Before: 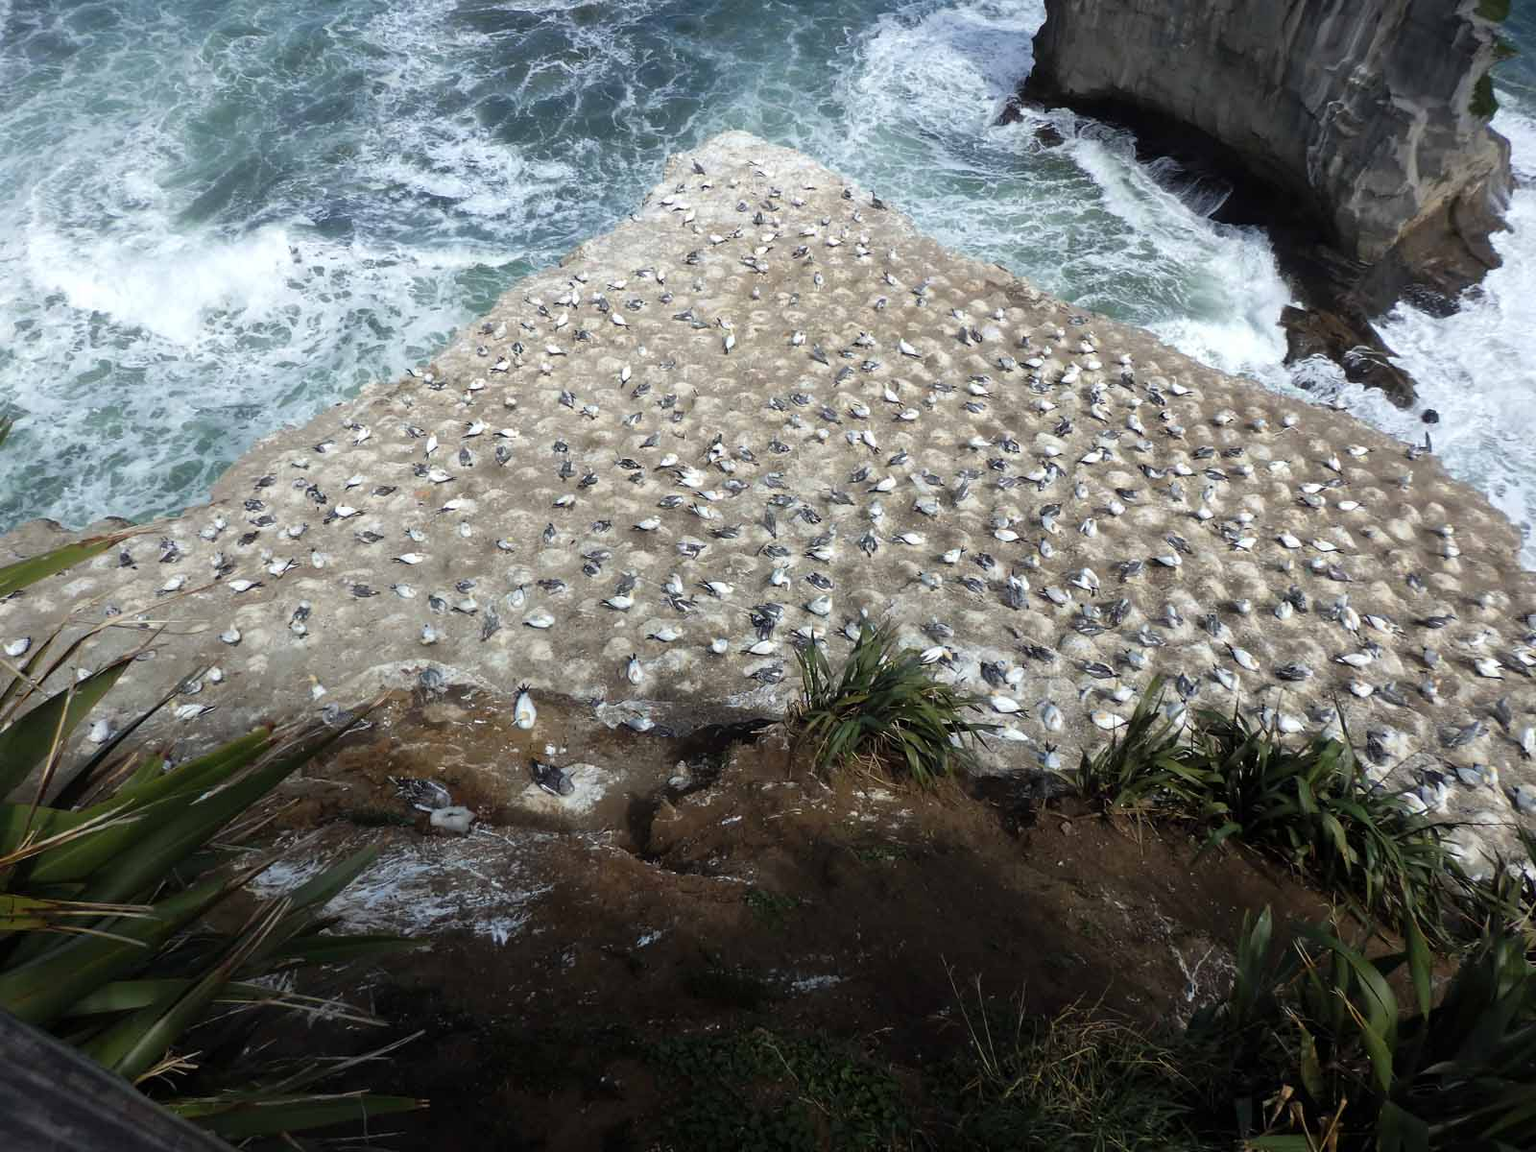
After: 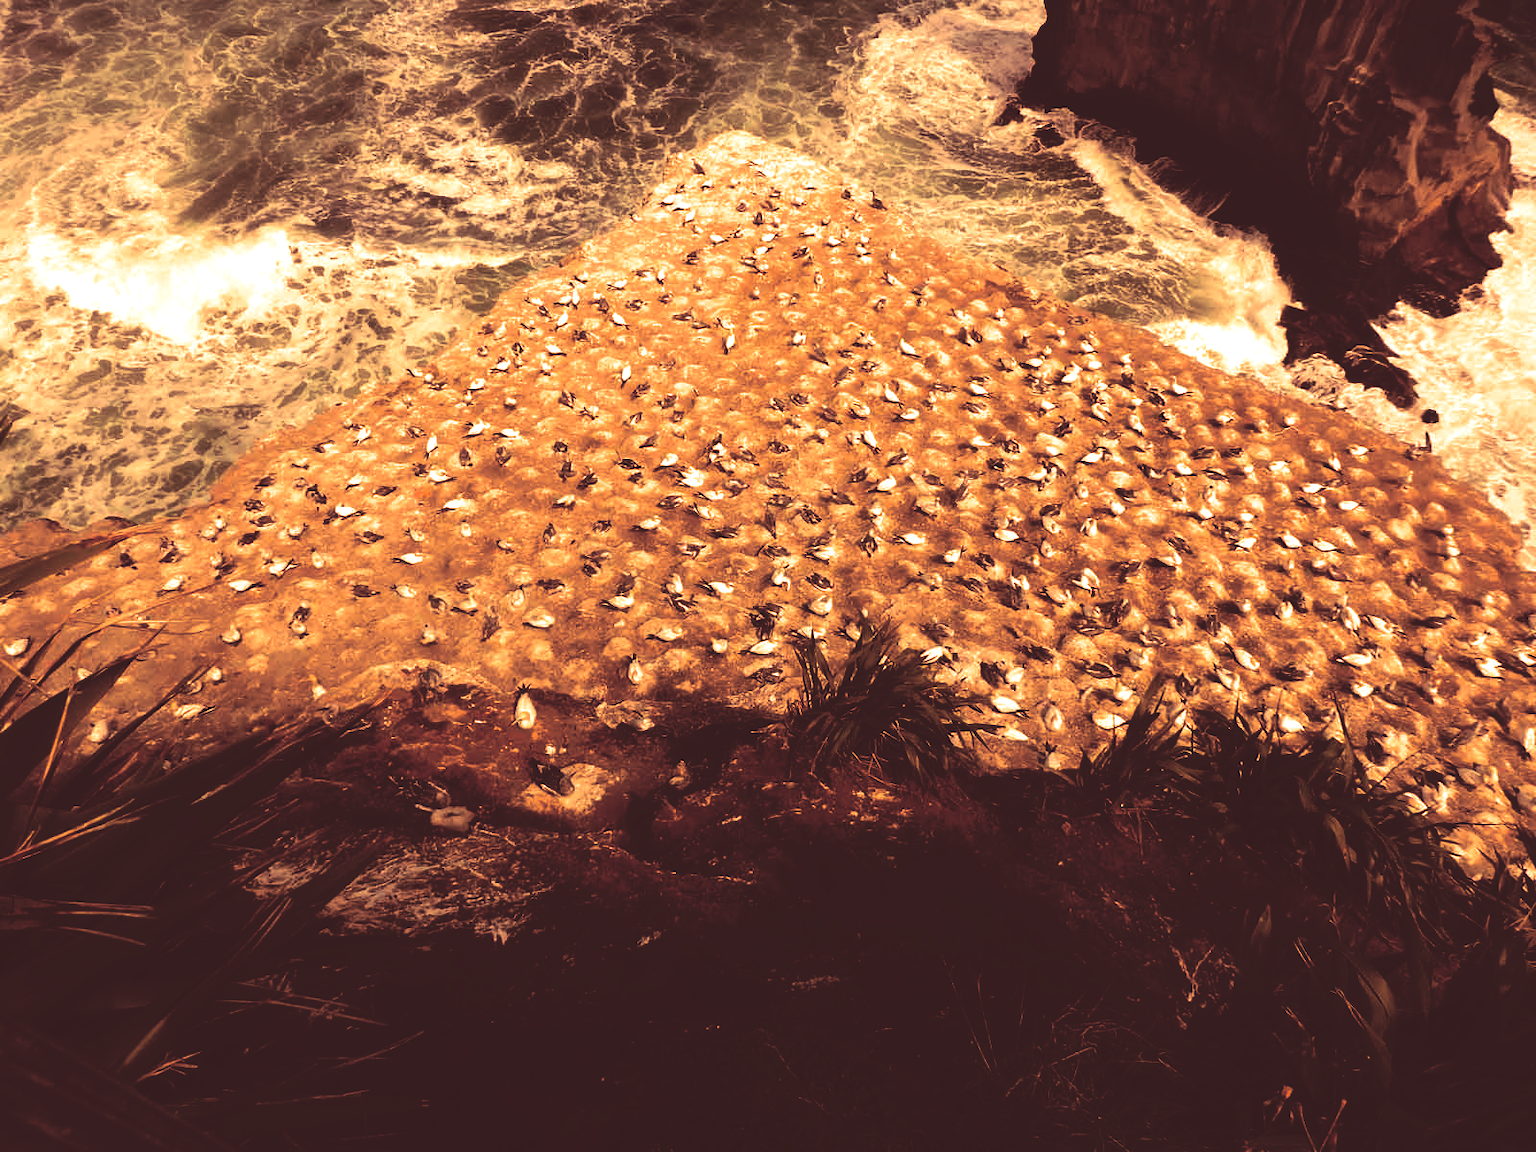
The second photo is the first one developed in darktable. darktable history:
split-toning: on, module defaults
base curve: curves: ch0 [(0, 0.02) (0.083, 0.036) (1, 1)], preserve colors none
white balance: red 1.467, blue 0.684
